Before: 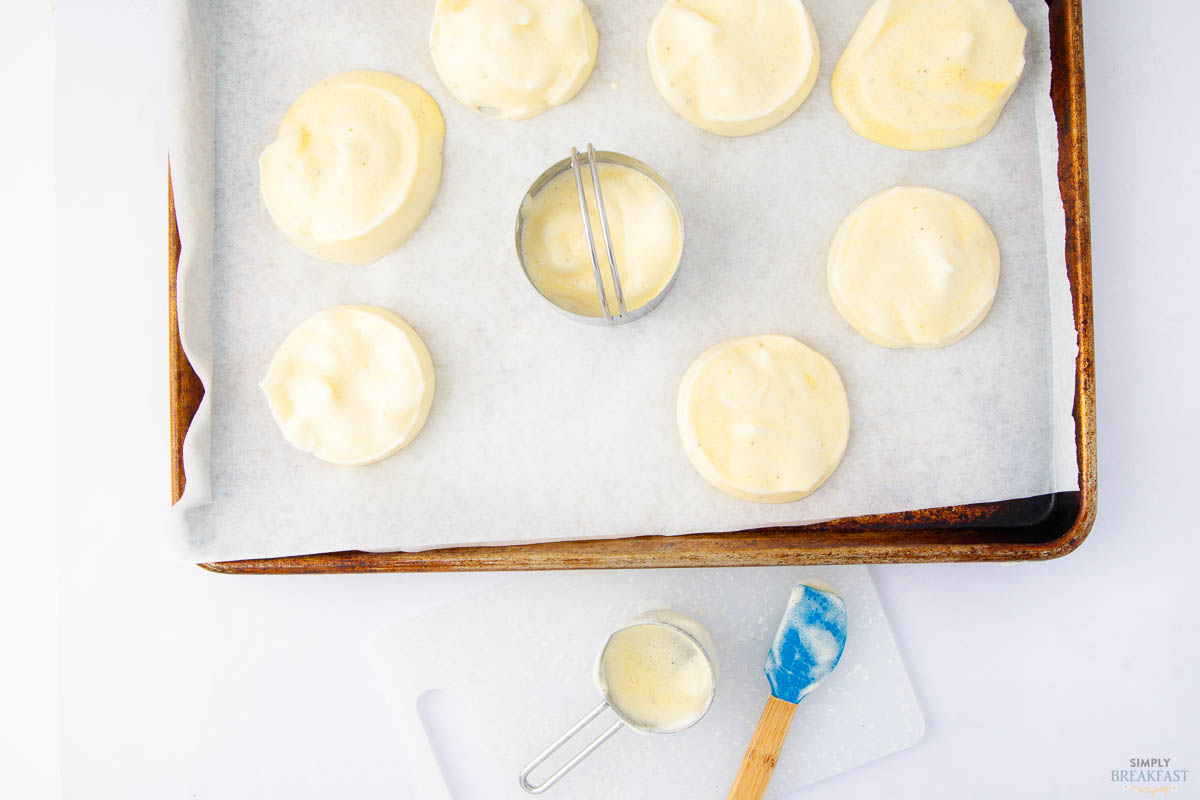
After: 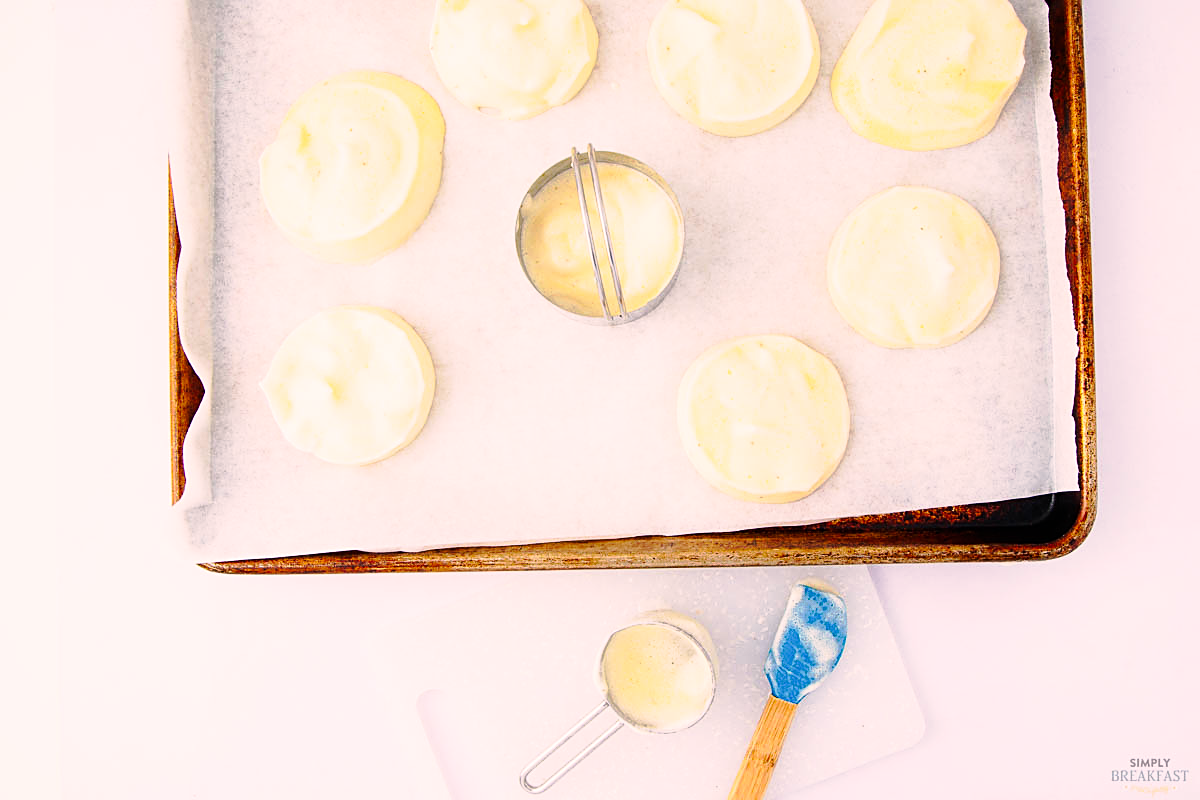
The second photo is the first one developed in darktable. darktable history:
tone curve: curves: ch0 [(0.003, 0) (0.066, 0.023) (0.154, 0.082) (0.281, 0.221) (0.405, 0.389) (0.517, 0.553) (0.716, 0.743) (0.822, 0.882) (1, 1)]; ch1 [(0, 0) (0.164, 0.115) (0.337, 0.332) (0.39, 0.398) (0.464, 0.461) (0.501, 0.5) (0.521, 0.526) (0.571, 0.606) (0.656, 0.677) (0.723, 0.731) (0.811, 0.796) (1, 1)]; ch2 [(0, 0) (0.337, 0.382) (0.464, 0.476) (0.501, 0.502) (0.527, 0.54) (0.556, 0.567) (0.575, 0.606) (0.659, 0.736) (1, 1)], preserve colors none
sharpen: on, module defaults
color correction: highlights a* 8.13, highlights b* 4.31
